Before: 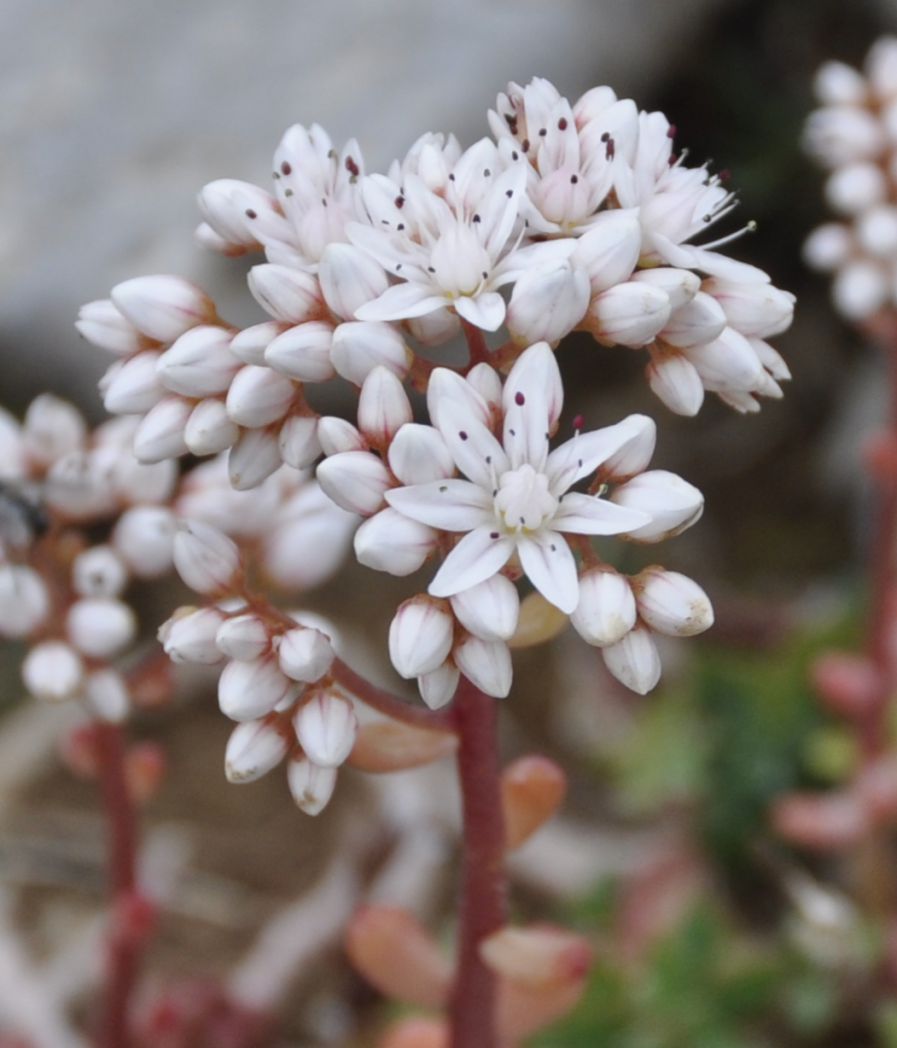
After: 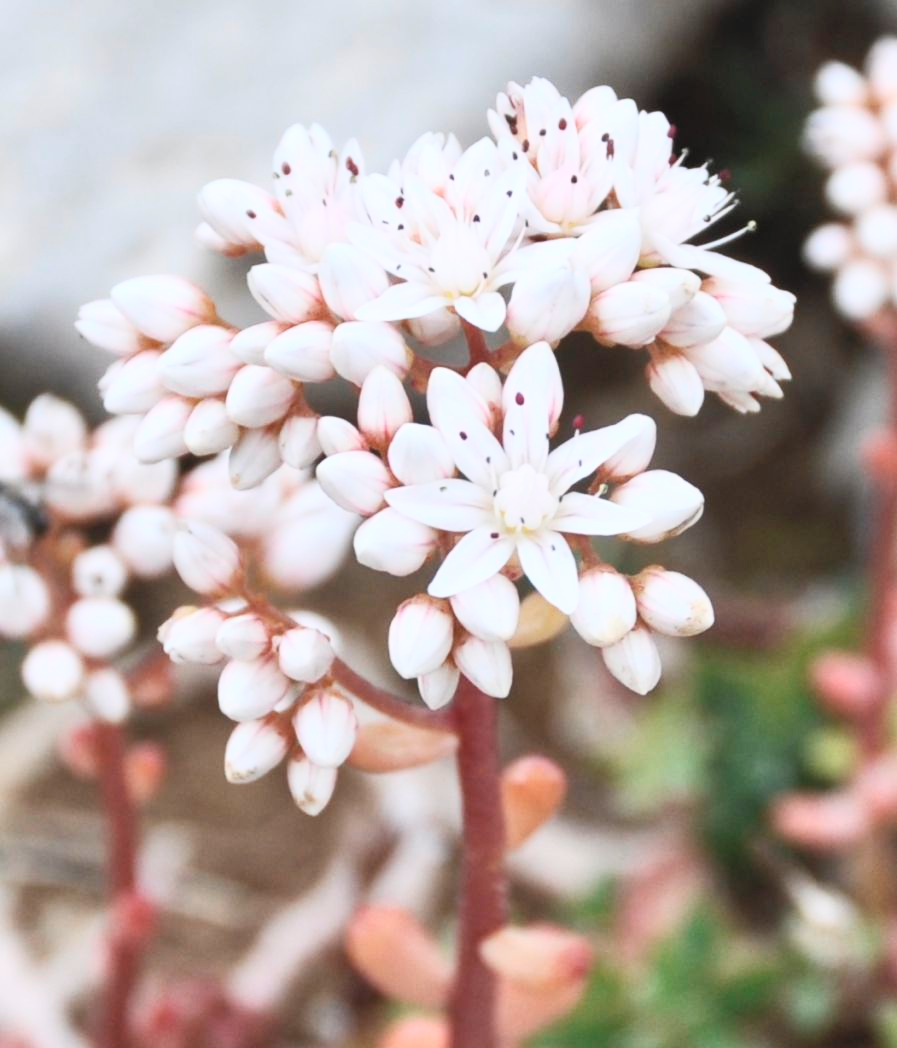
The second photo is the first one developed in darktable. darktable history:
contrast brightness saturation: contrast 0.376, brightness 0.519
